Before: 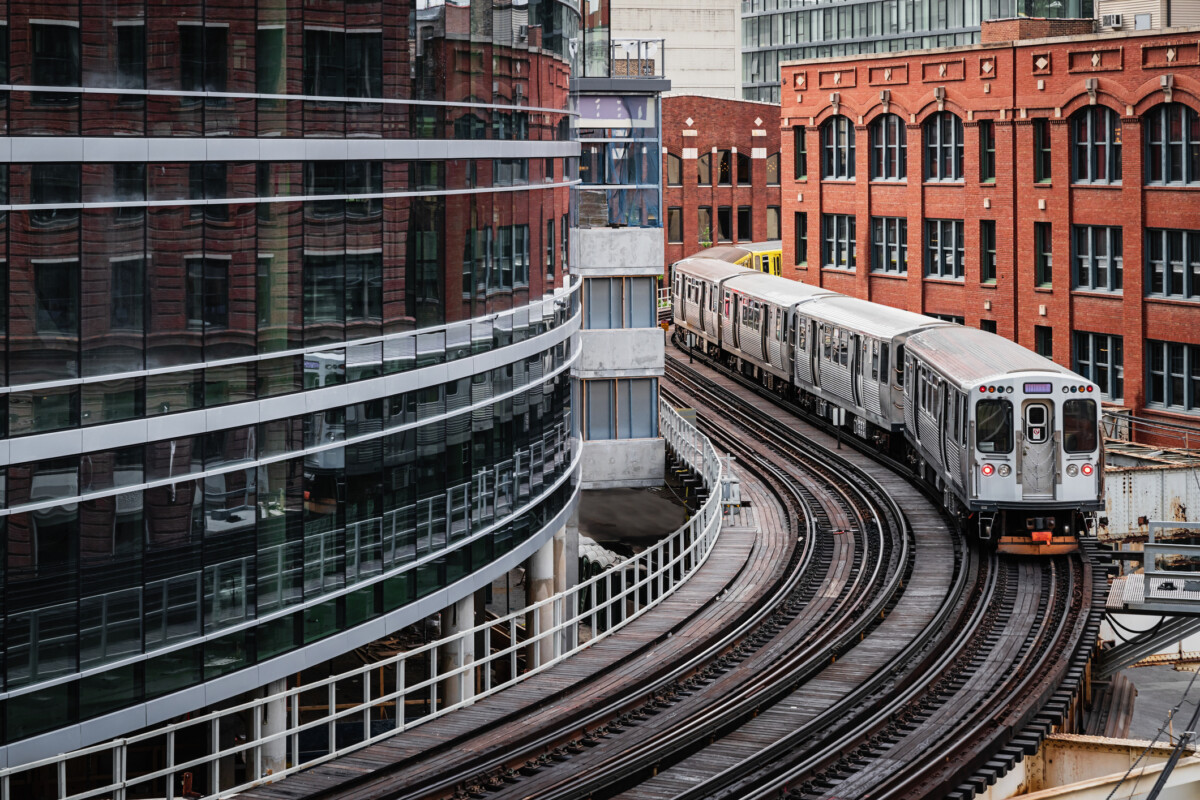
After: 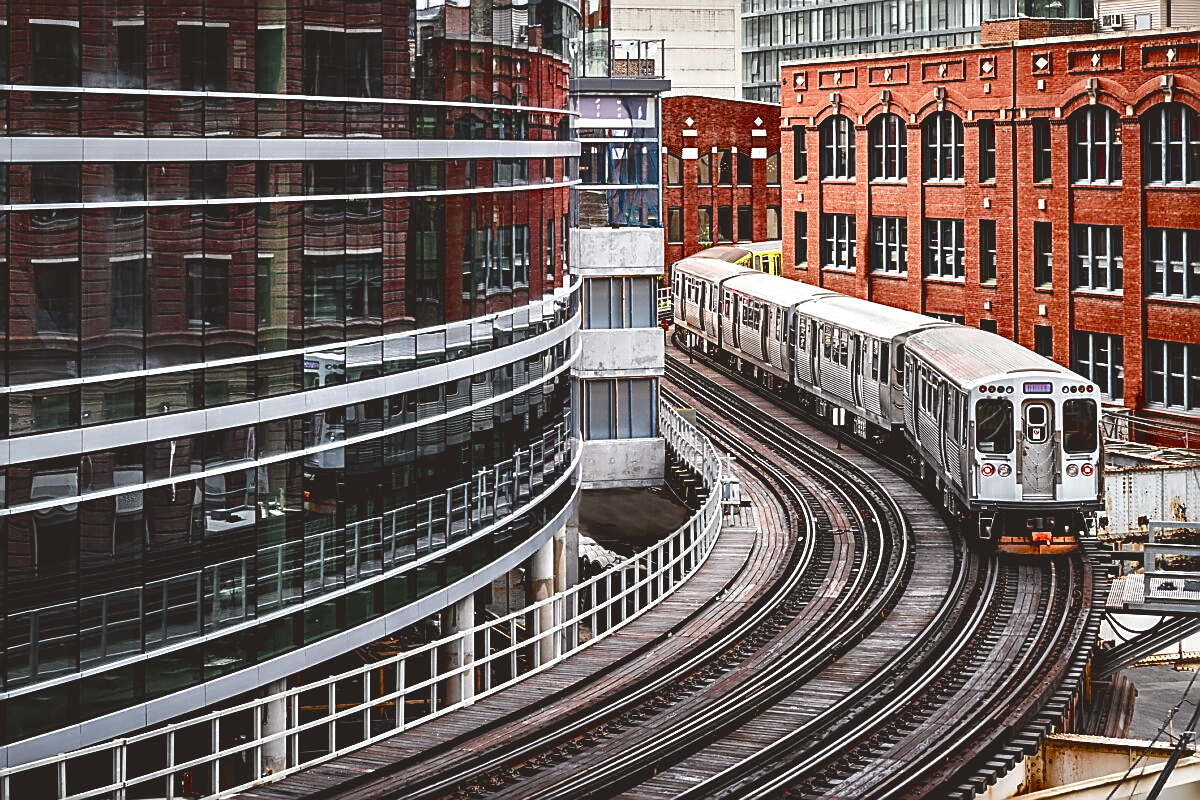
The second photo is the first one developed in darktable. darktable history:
sharpen: radius 1.364, amount 1.254, threshold 0.611
color balance rgb: shadows lift › chroma 0.65%, shadows lift › hue 110.55°, power › luminance -3.601%, power › chroma 0.585%, power › hue 38.88°, global offset › luminance 1.996%, perceptual saturation grading › global saturation 20%, perceptual saturation grading › highlights -24.957%, perceptual saturation grading › shadows 24.438%, global vibrance 15.736%, saturation formula JzAzBz (2021)
contrast equalizer: octaves 7, y [[0.545, 0.572, 0.59, 0.59, 0.571, 0.545], [0.5 ×6], [0.5 ×6], [0 ×6], [0 ×6]]
